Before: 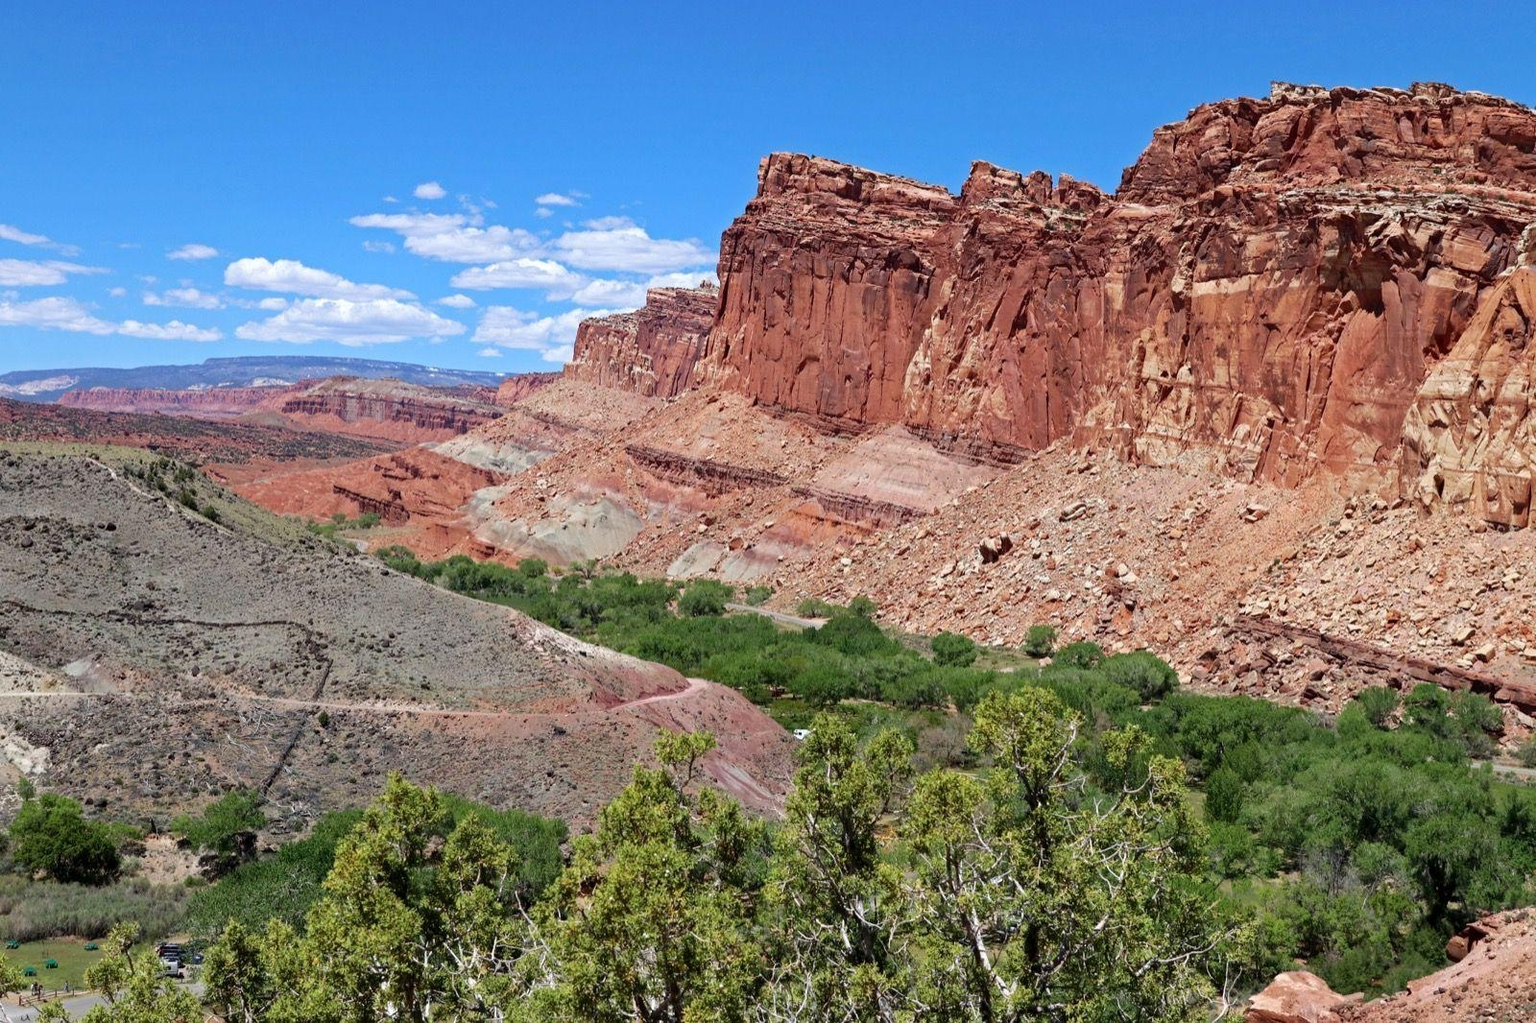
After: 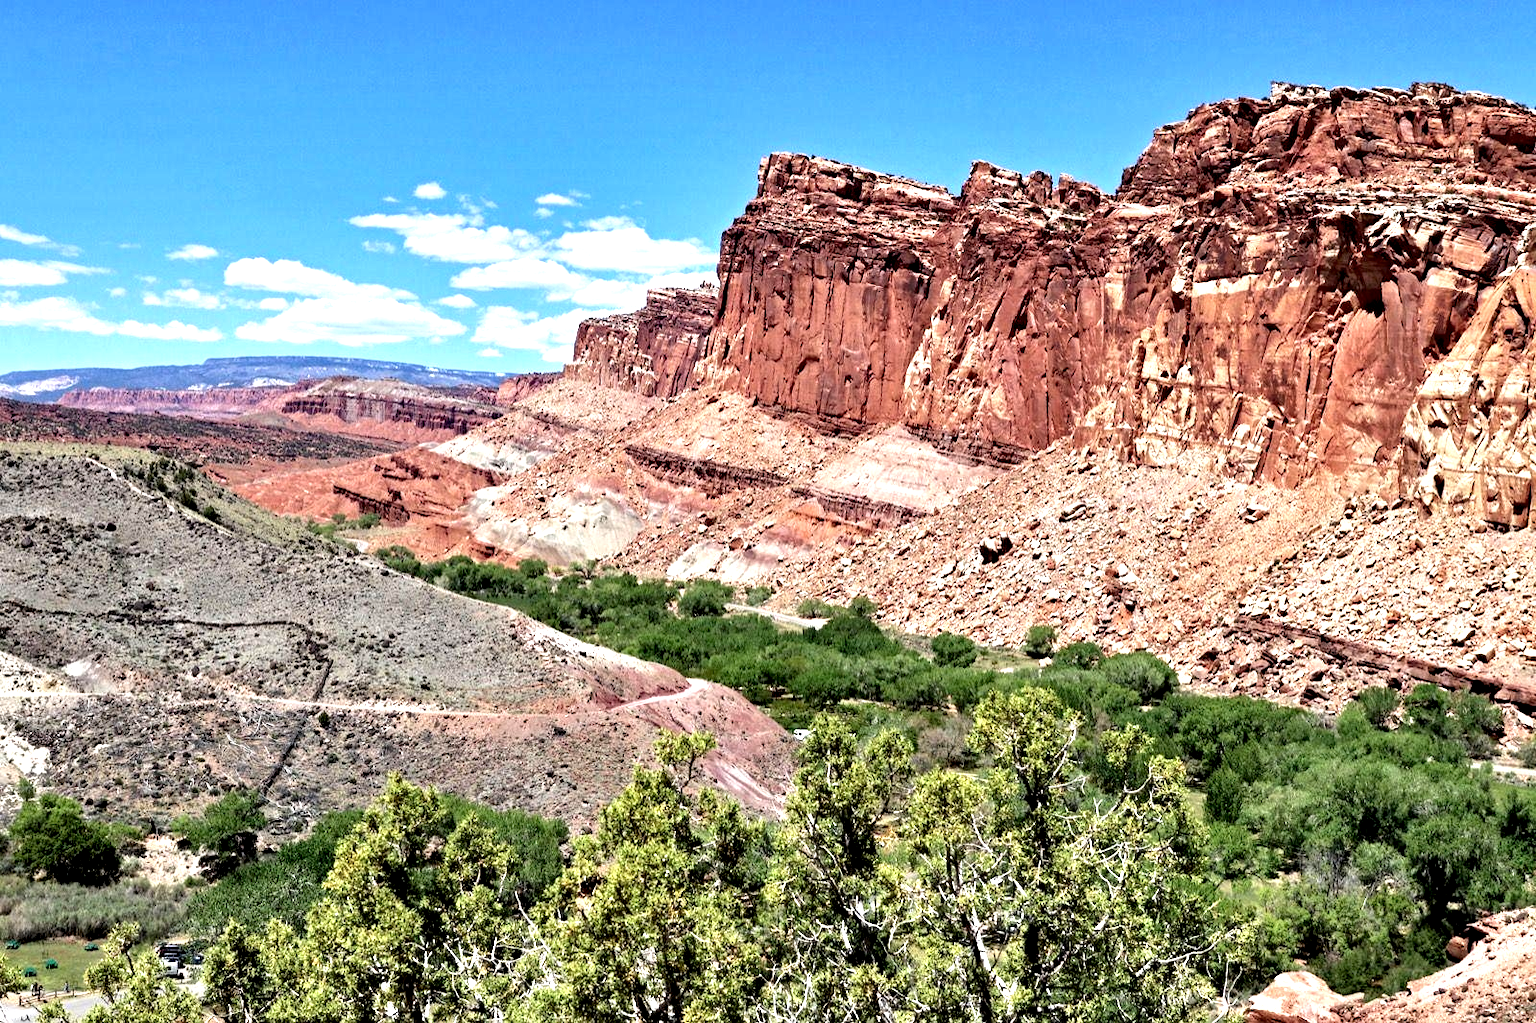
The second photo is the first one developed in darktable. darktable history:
exposure: black level correction 0, exposure 0.699 EV, compensate exposure bias true, compensate highlight preservation false
contrast equalizer: octaves 7, y [[0.609, 0.611, 0.615, 0.613, 0.607, 0.603], [0.504, 0.498, 0.496, 0.499, 0.506, 0.516], [0 ×6], [0 ×6], [0 ×6]]
